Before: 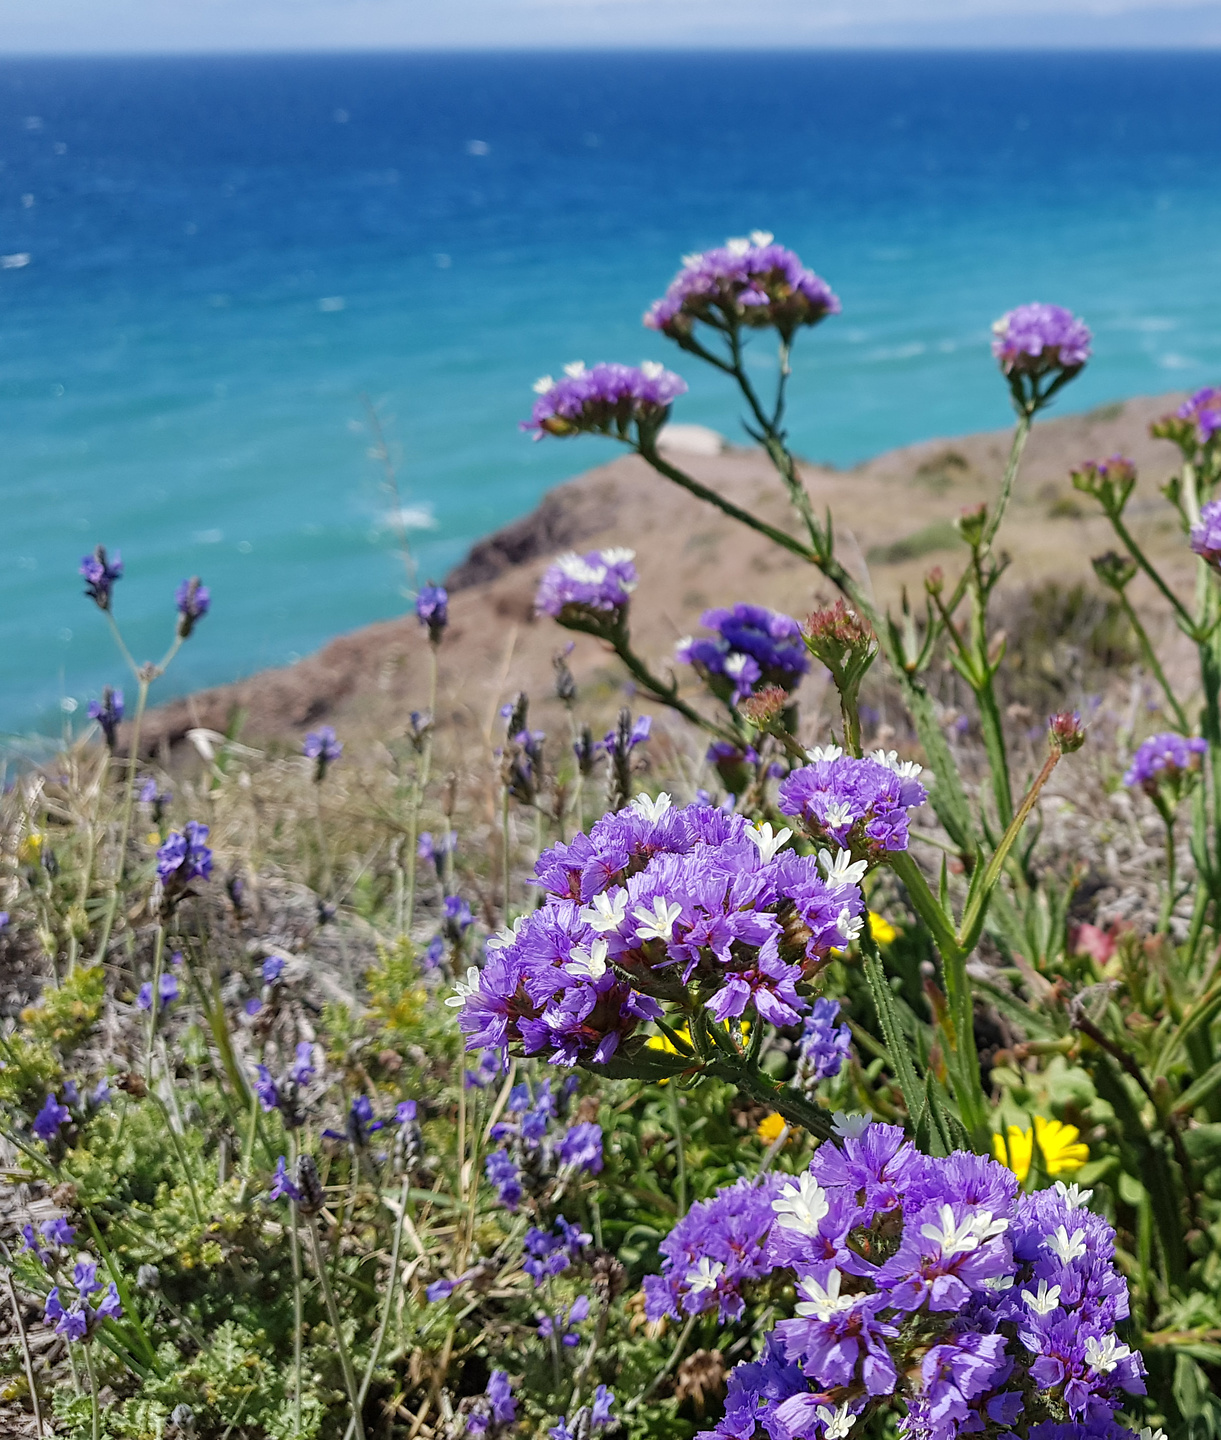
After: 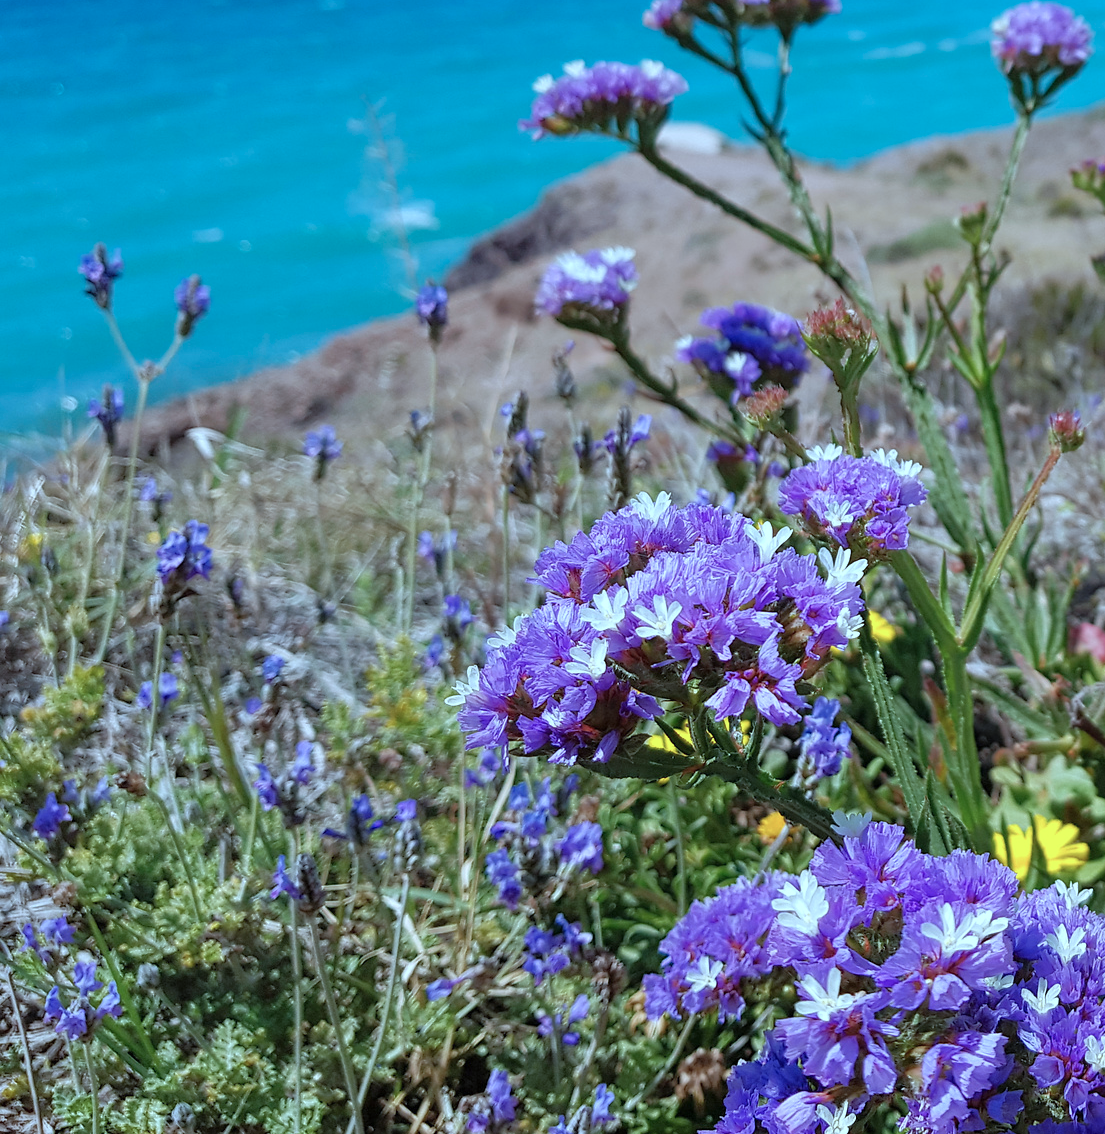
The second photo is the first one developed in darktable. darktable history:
rgb curve: curves: ch0 [(0, 0) (0.053, 0.068) (0.122, 0.128) (1, 1)]
crop: top 20.916%, right 9.437%, bottom 0.316%
color correction: highlights a* -9.35, highlights b* -23.15
